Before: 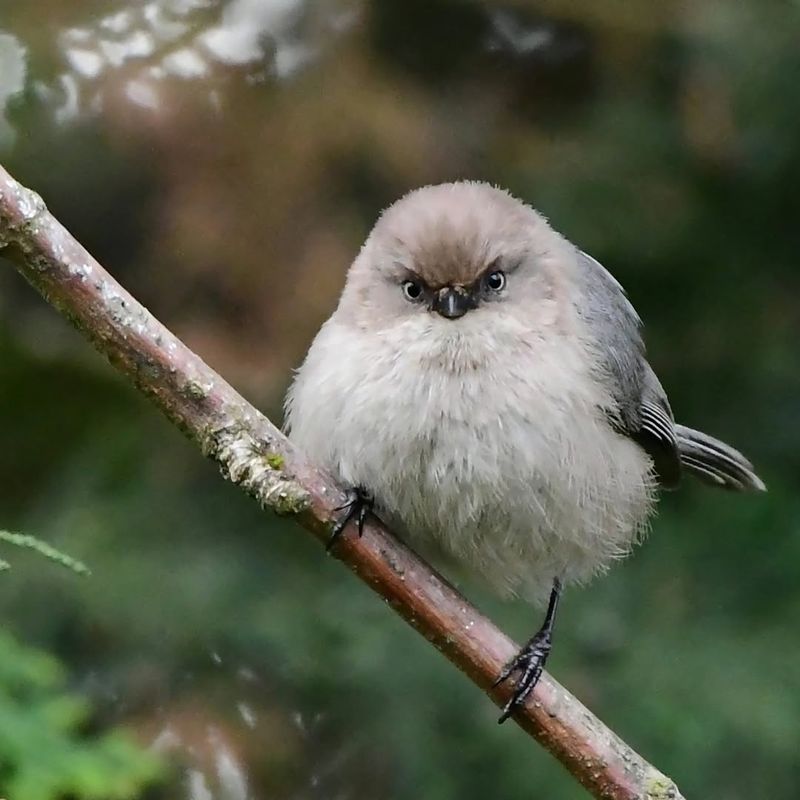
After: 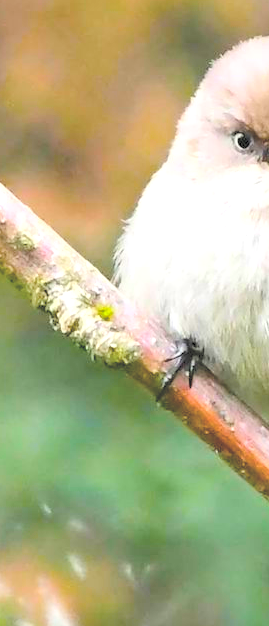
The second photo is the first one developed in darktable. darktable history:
contrast brightness saturation: brightness 0.984
color balance rgb: perceptual saturation grading › global saturation 36.005%, perceptual saturation grading › shadows 34.606%, perceptual brilliance grading › global brilliance 29.769%, global vibrance 20%
crop and rotate: left 21.494%, top 18.688%, right 44.875%, bottom 2.967%
shadows and highlights: radius 336.26, shadows 28.97, soften with gaussian
